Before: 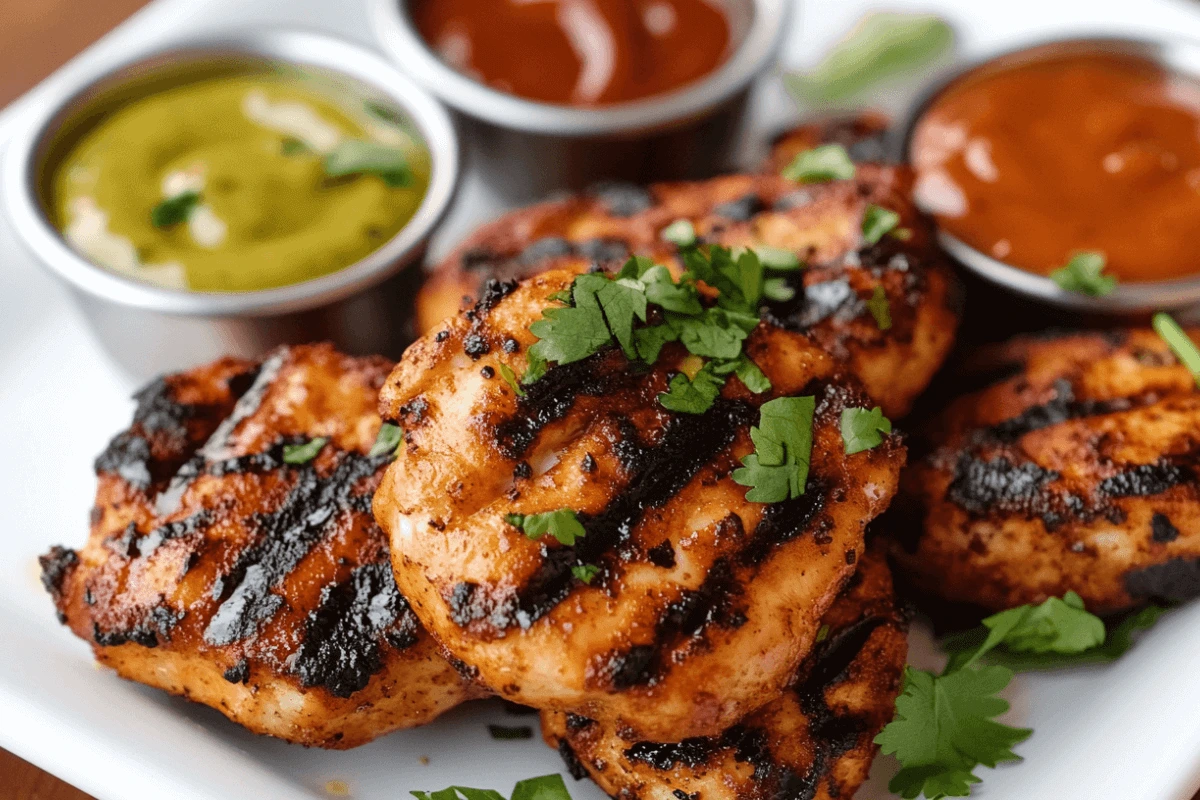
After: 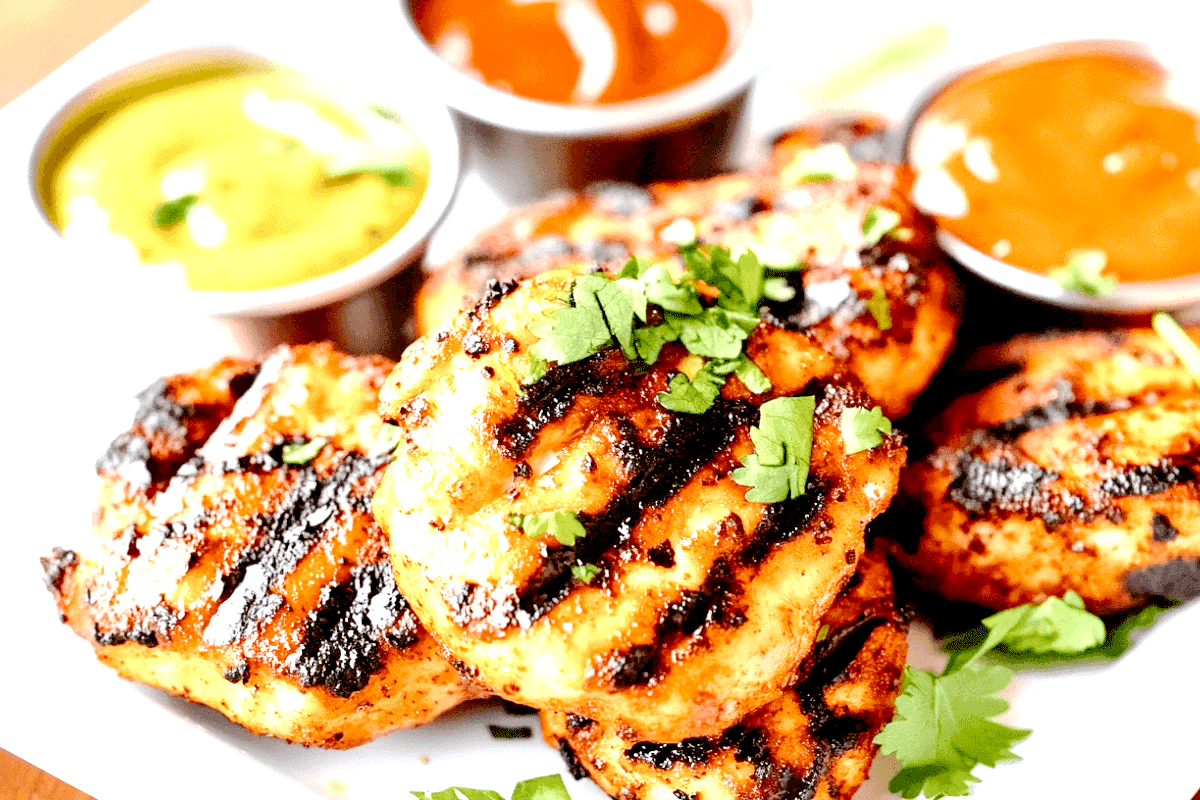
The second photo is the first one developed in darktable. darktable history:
tone curve: curves: ch0 [(0, 0) (0.003, 0.004) (0.011, 0.015) (0.025, 0.033) (0.044, 0.059) (0.069, 0.092) (0.1, 0.132) (0.136, 0.18) (0.177, 0.235) (0.224, 0.297) (0.277, 0.366) (0.335, 0.44) (0.399, 0.52) (0.468, 0.594) (0.543, 0.661) (0.623, 0.727) (0.709, 0.79) (0.801, 0.86) (0.898, 0.928) (1, 1)], preserve colors none
exposure: black level correction 0.005, exposure 2.084 EV, compensate highlight preservation false
